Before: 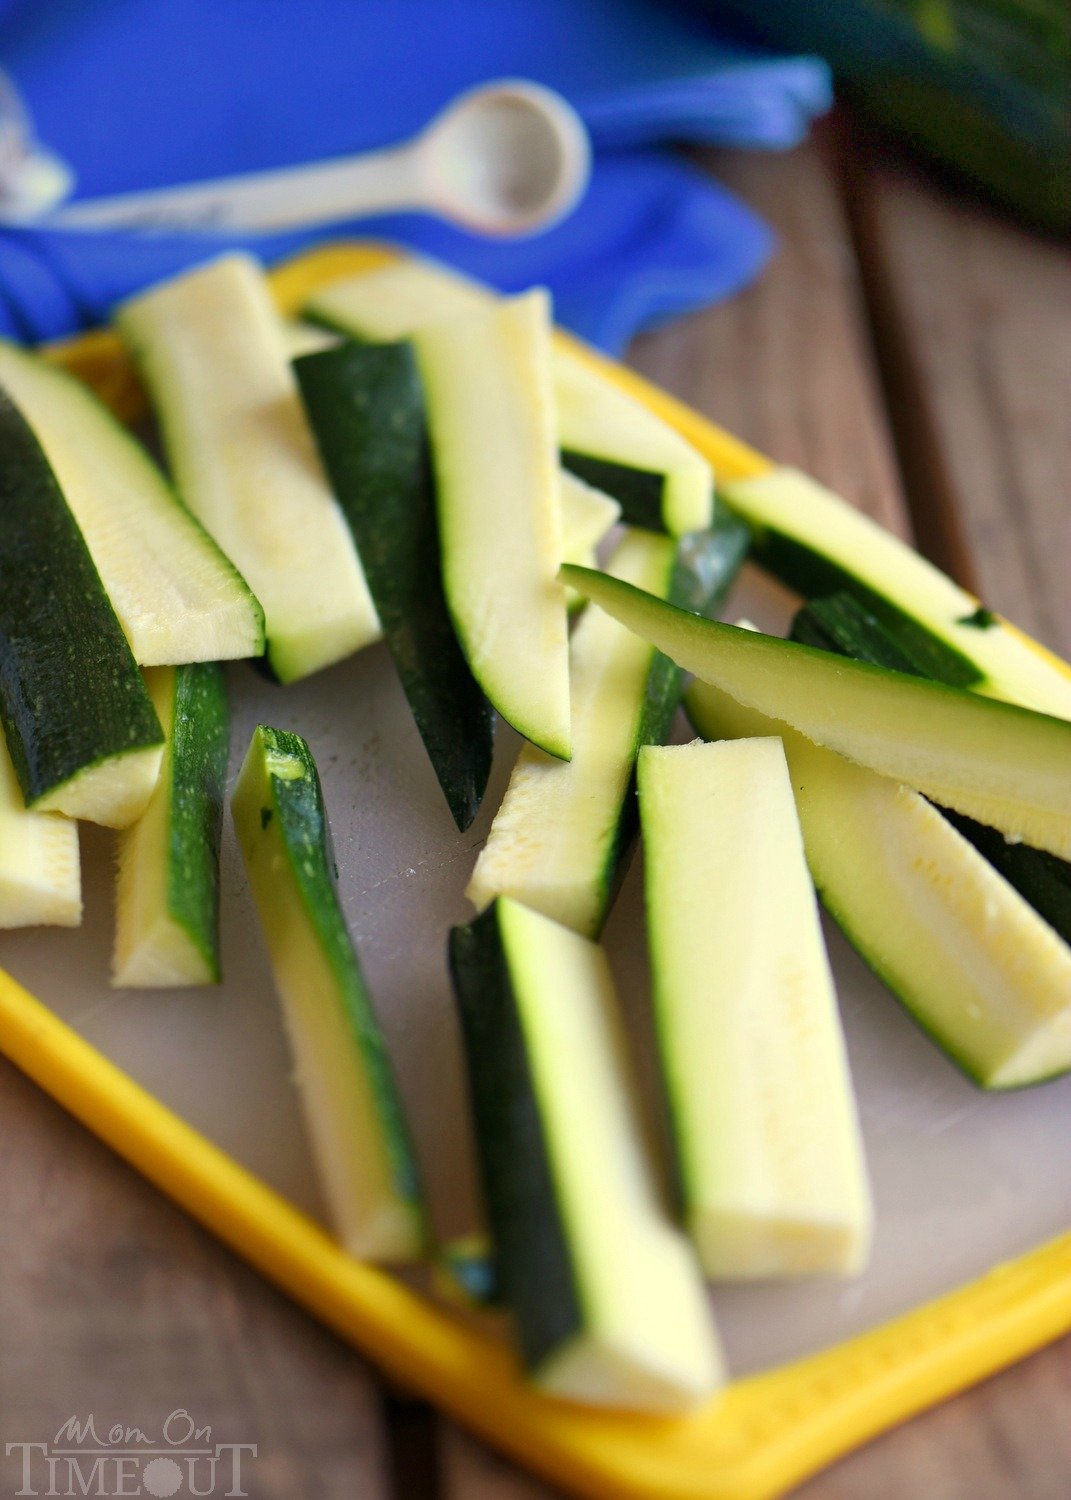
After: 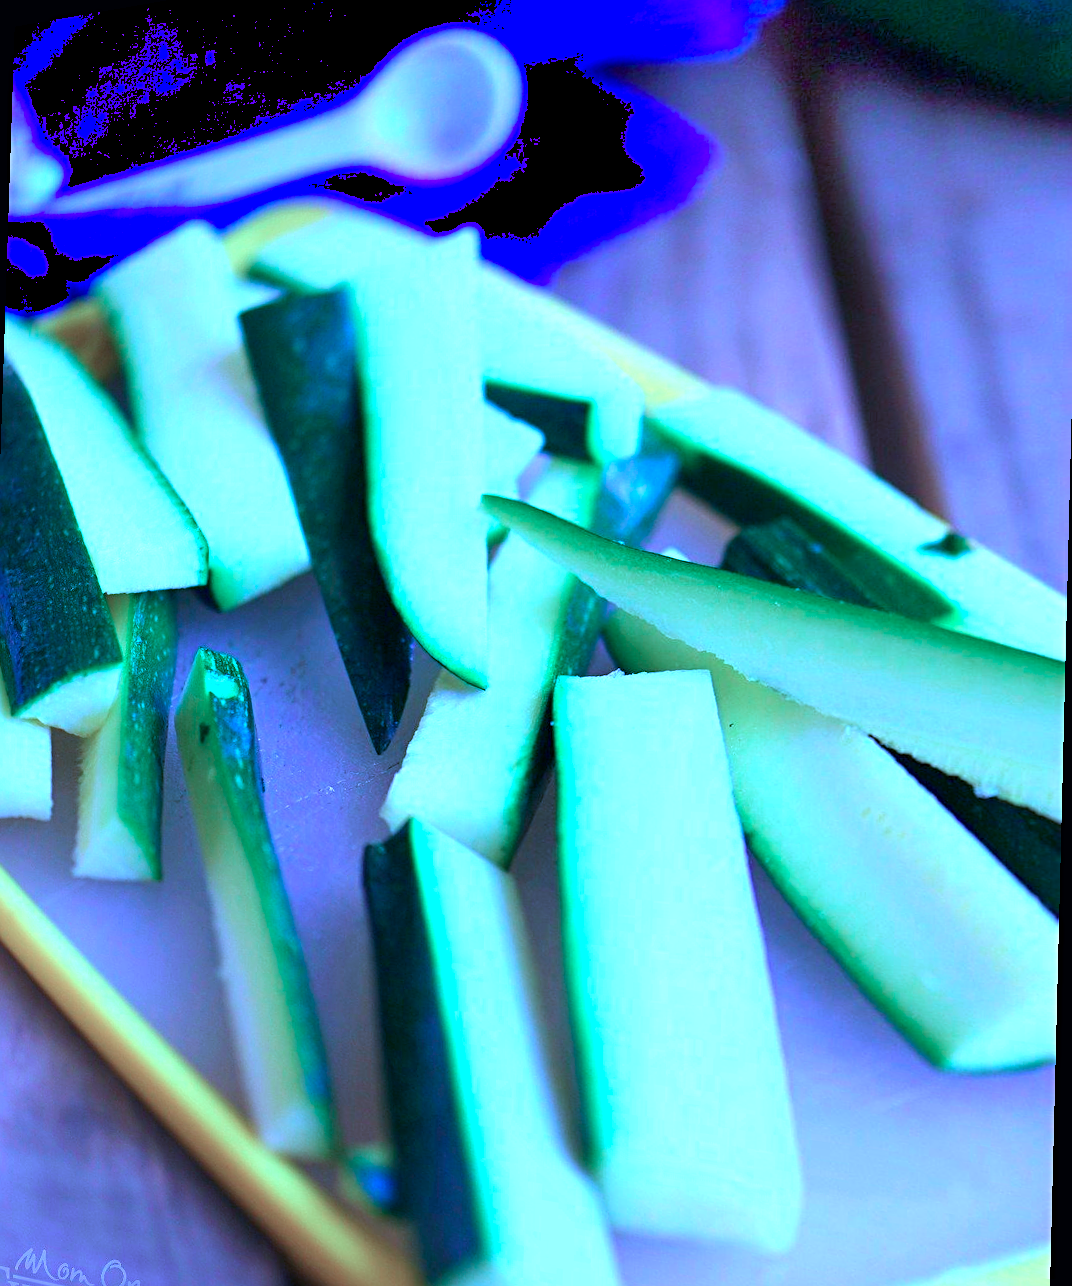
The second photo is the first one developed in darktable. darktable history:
rotate and perspective: rotation 1.69°, lens shift (vertical) -0.023, lens shift (horizontal) -0.291, crop left 0.025, crop right 0.988, crop top 0.092, crop bottom 0.842
color calibration: output R [0.948, 0.091, -0.04, 0], output G [-0.3, 1.384, -0.085, 0], output B [-0.108, 0.061, 1.08, 0], illuminant as shot in camera, x 0.484, y 0.43, temperature 2405.29 K
exposure: black level correction 0, exposure 0.7 EV, compensate exposure bias true, compensate highlight preservation false
sharpen: radius 2.529, amount 0.323
